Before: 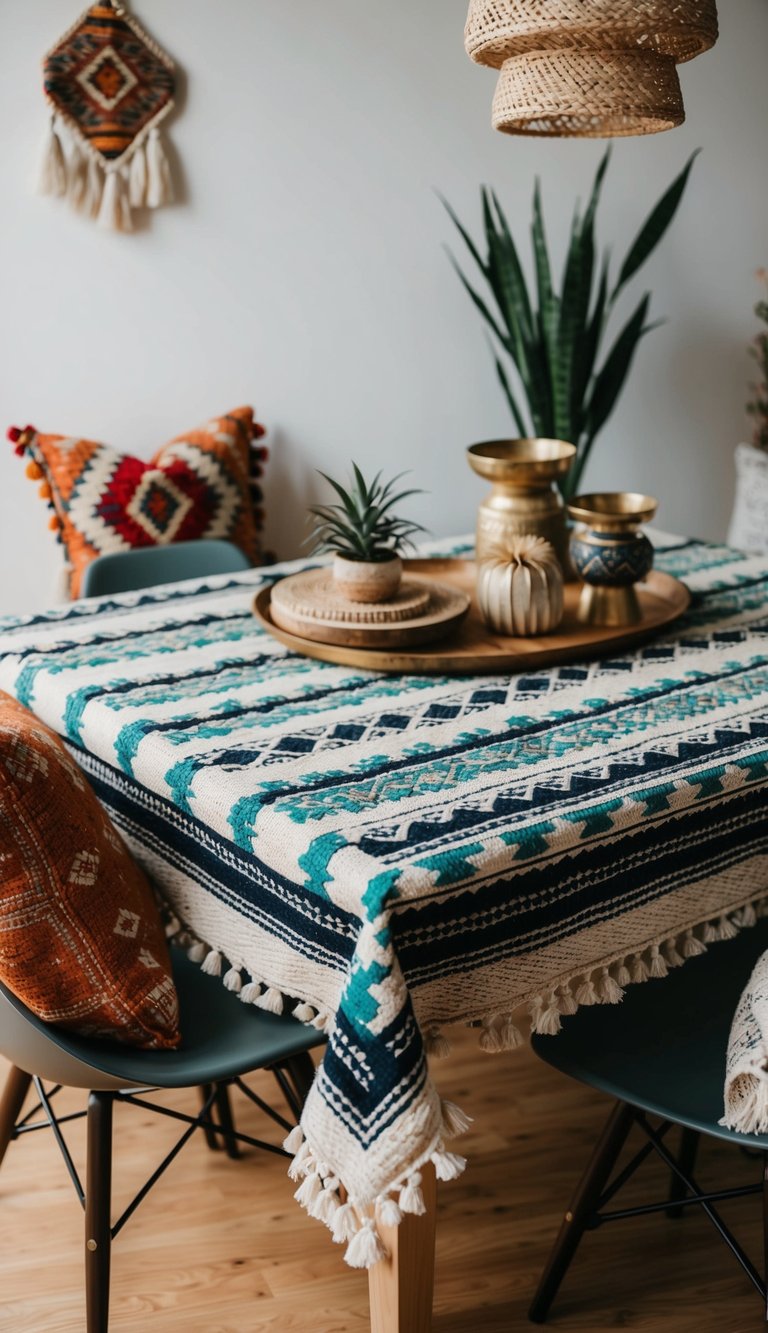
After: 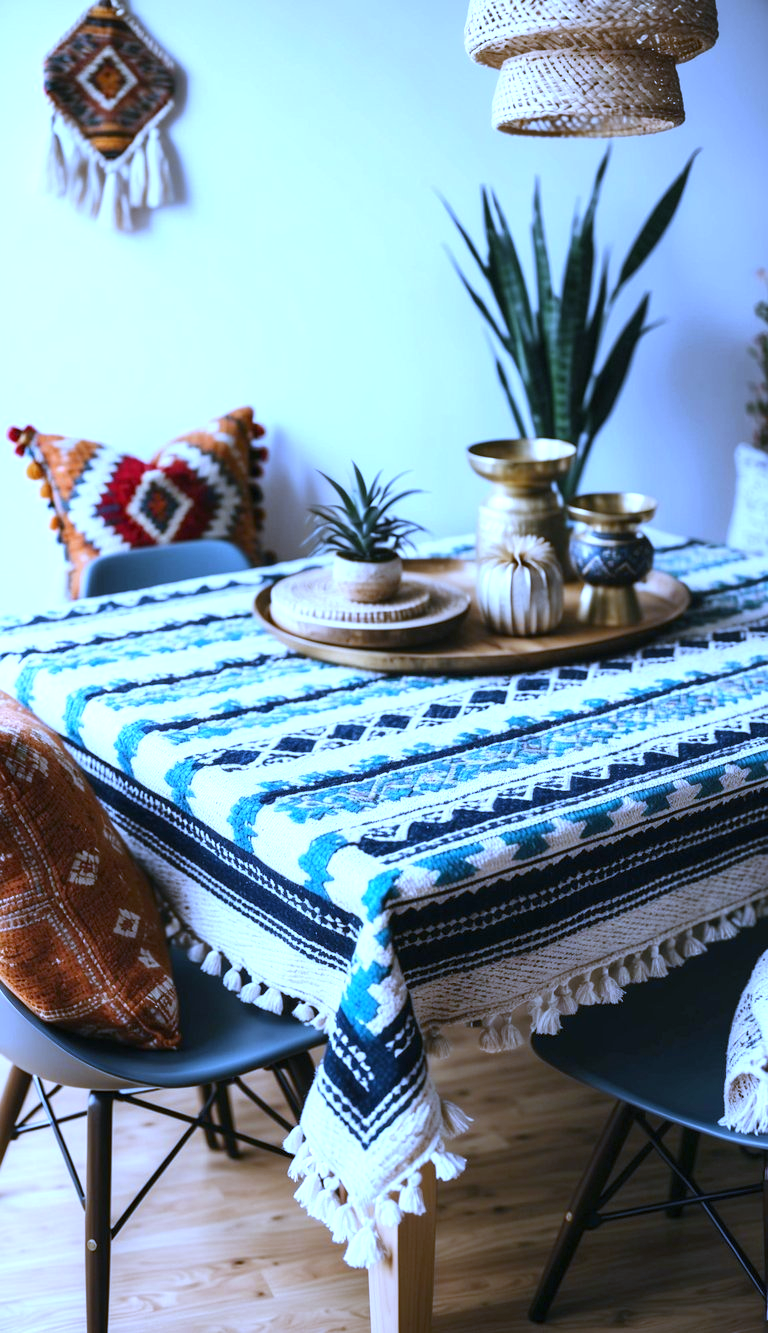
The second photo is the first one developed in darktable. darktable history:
exposure: black level correction 0, exposure 0.9 EV, compensate highlight preservation false
white balance: red 0.766, blue 1.537
